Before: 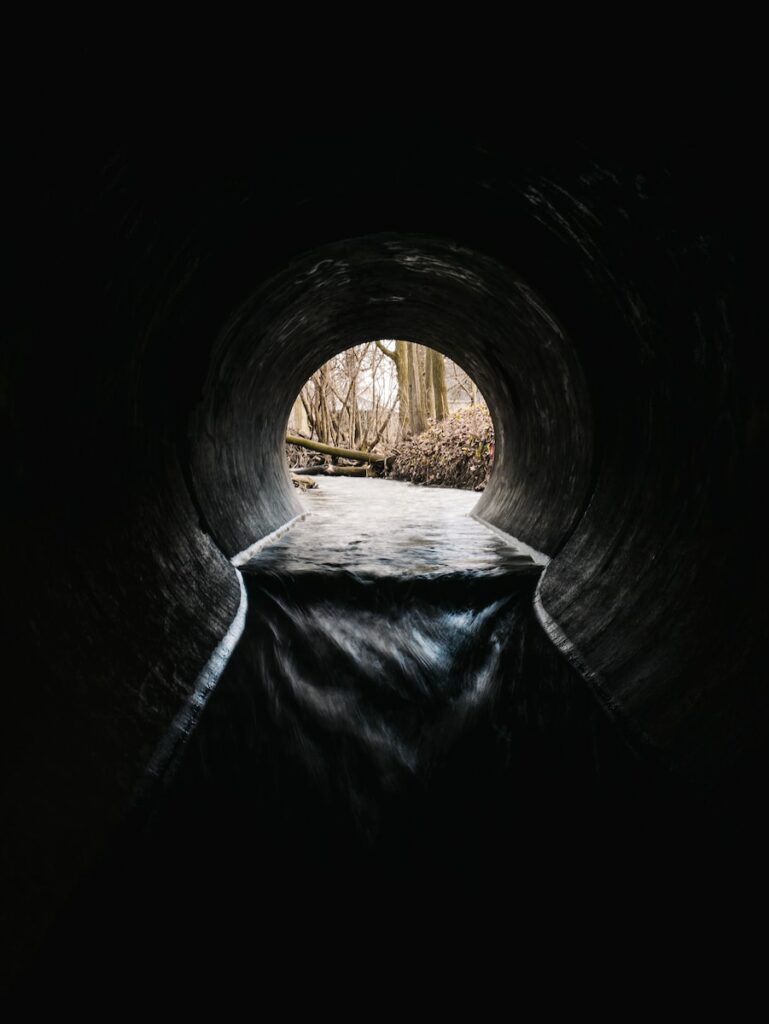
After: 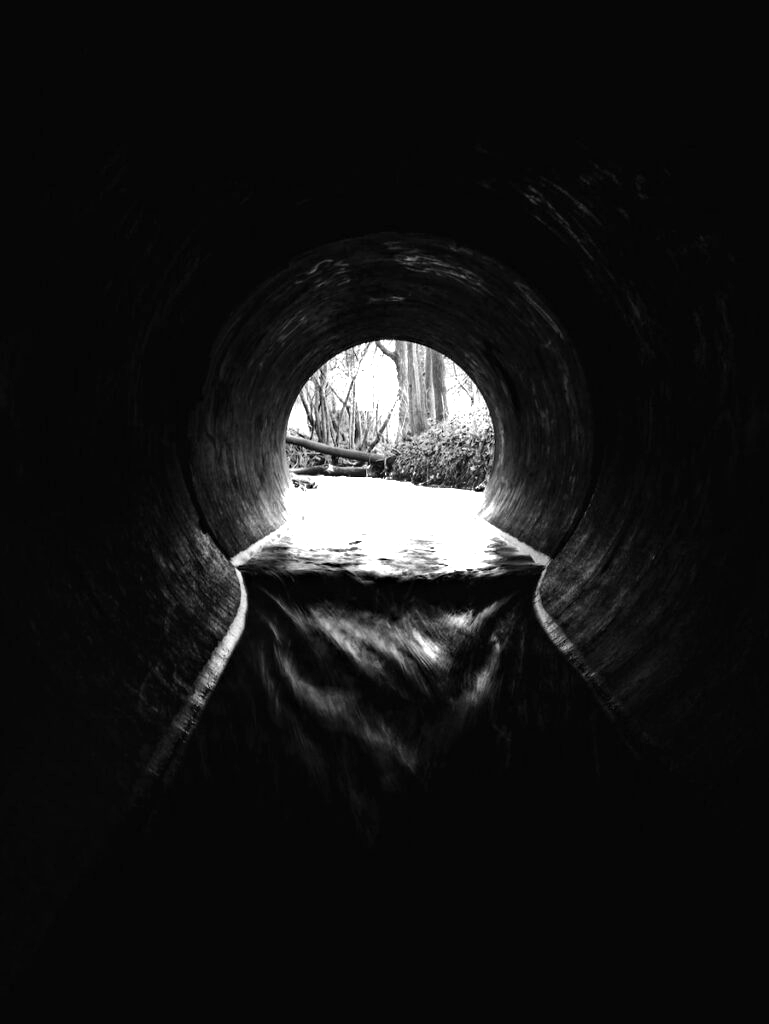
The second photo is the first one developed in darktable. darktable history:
exposure: exposure 0.2 EV, compensate highlight preservation false
haze removal: compatibility mode true, adaptive false
monochrome: on, module defaults
